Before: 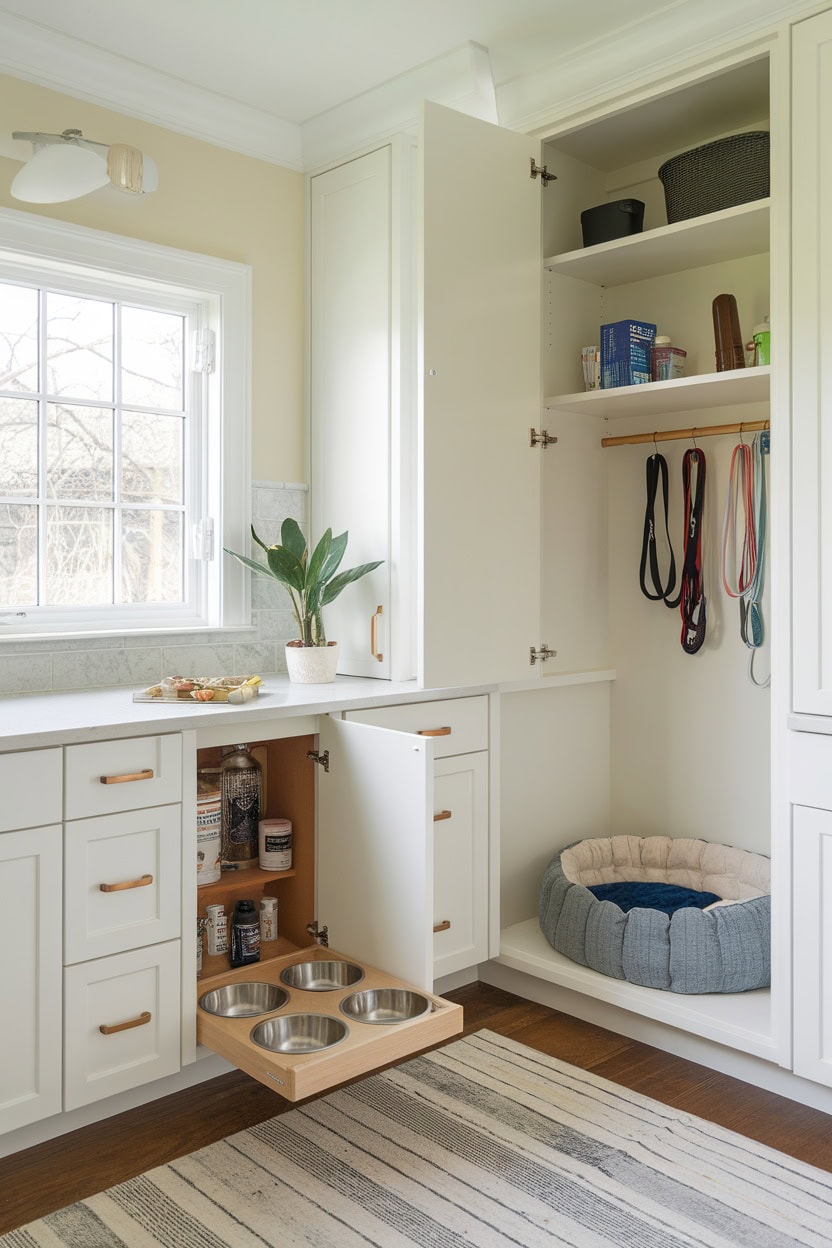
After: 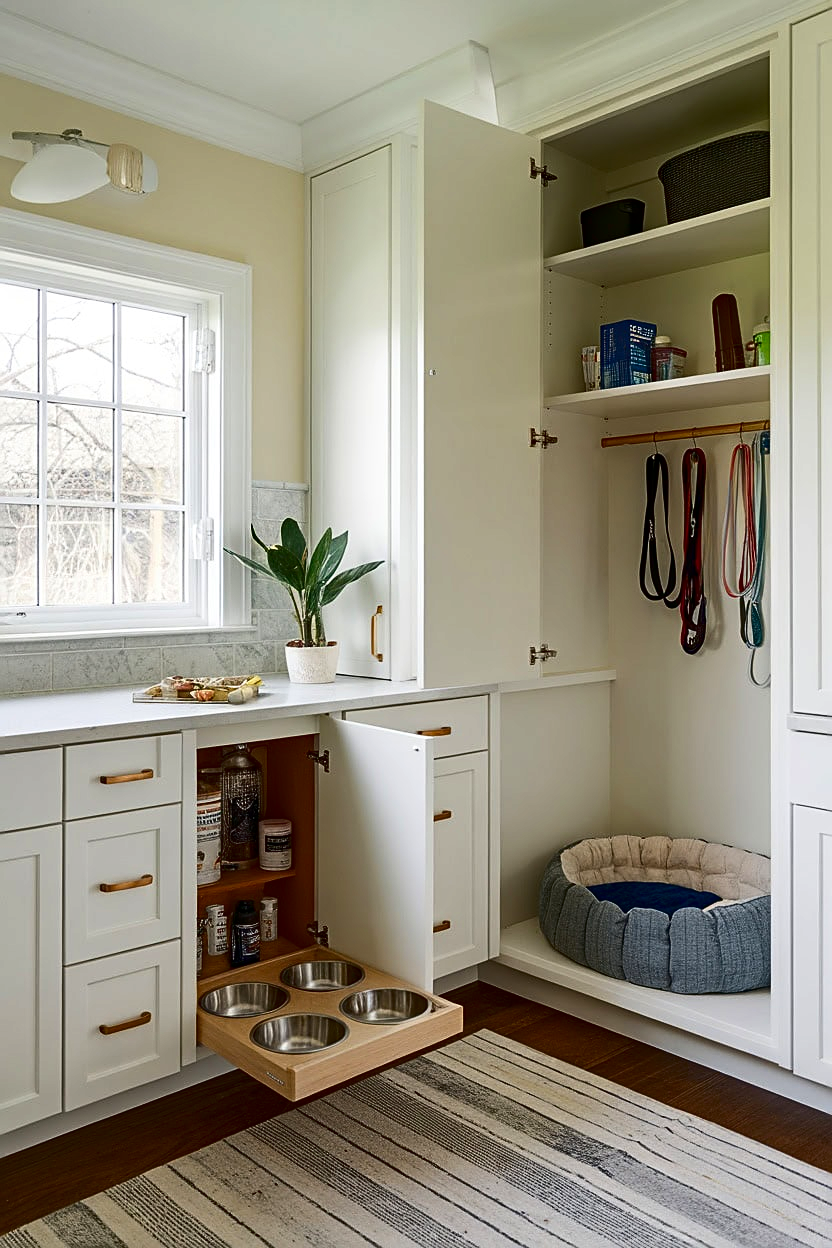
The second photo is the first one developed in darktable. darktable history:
contrast brightness saturation: contrast 0.186, brightness -0.243, saturation 0.11
sharpen: on, module defaults
haze removal: compatibility mode true, adaptive false
